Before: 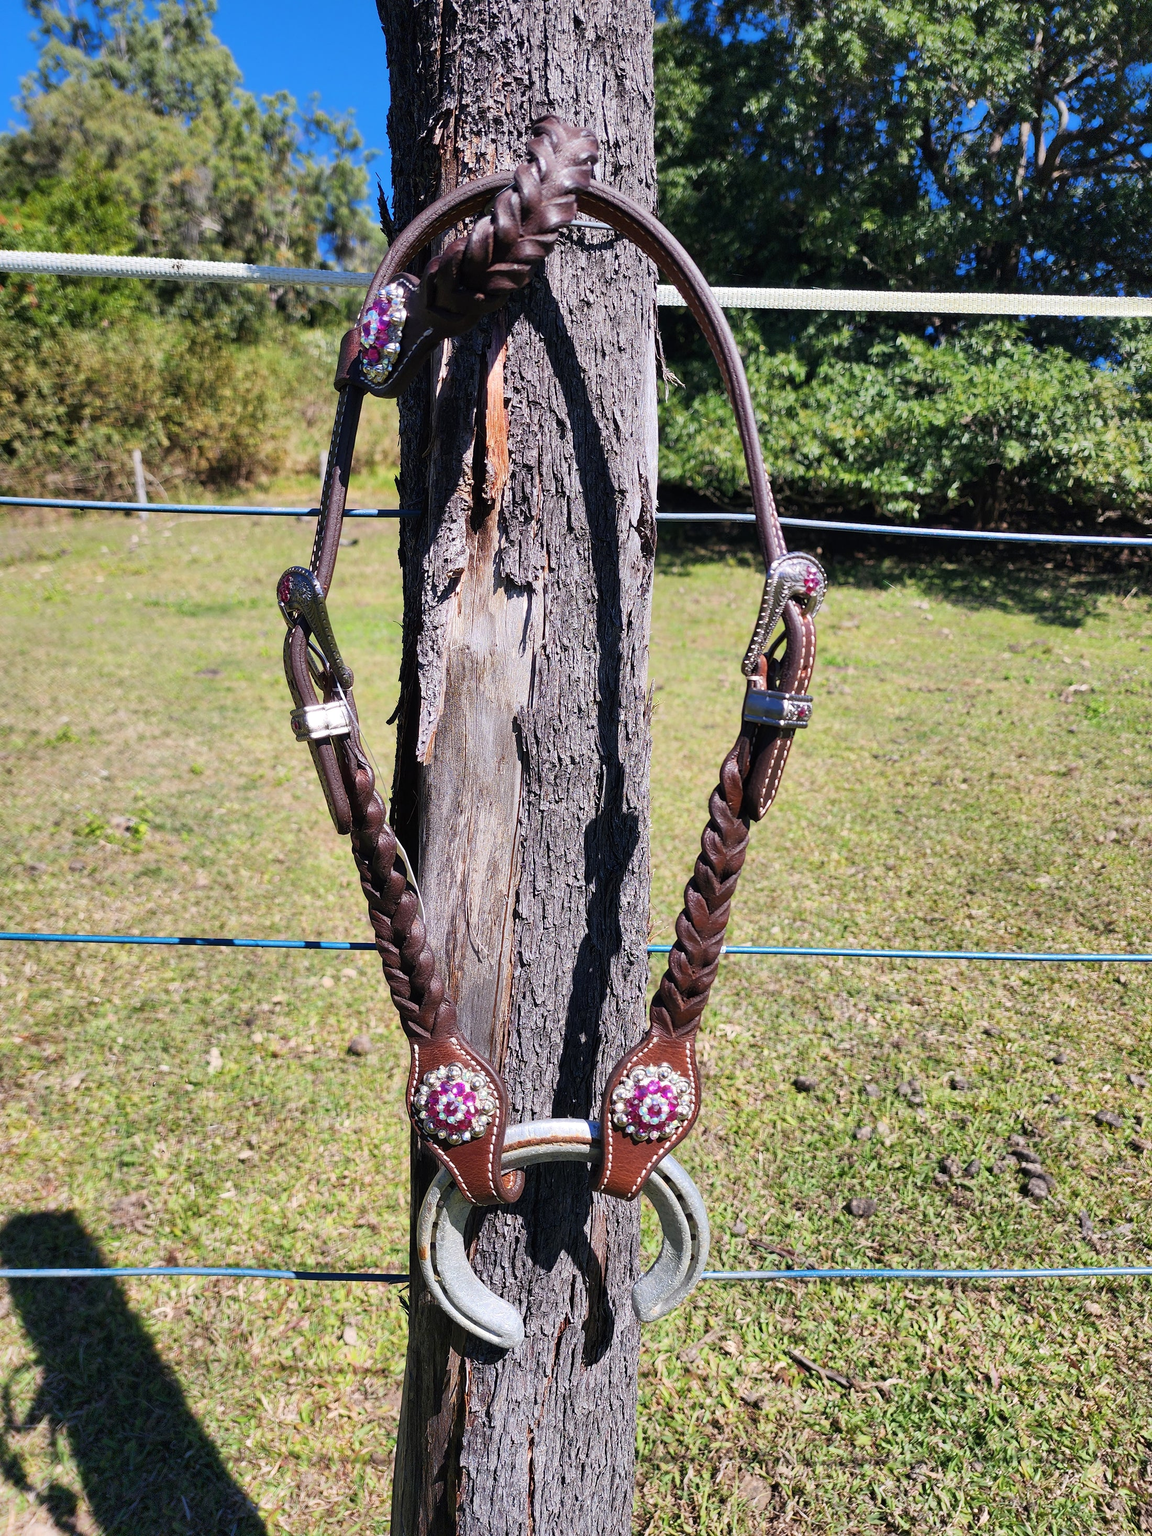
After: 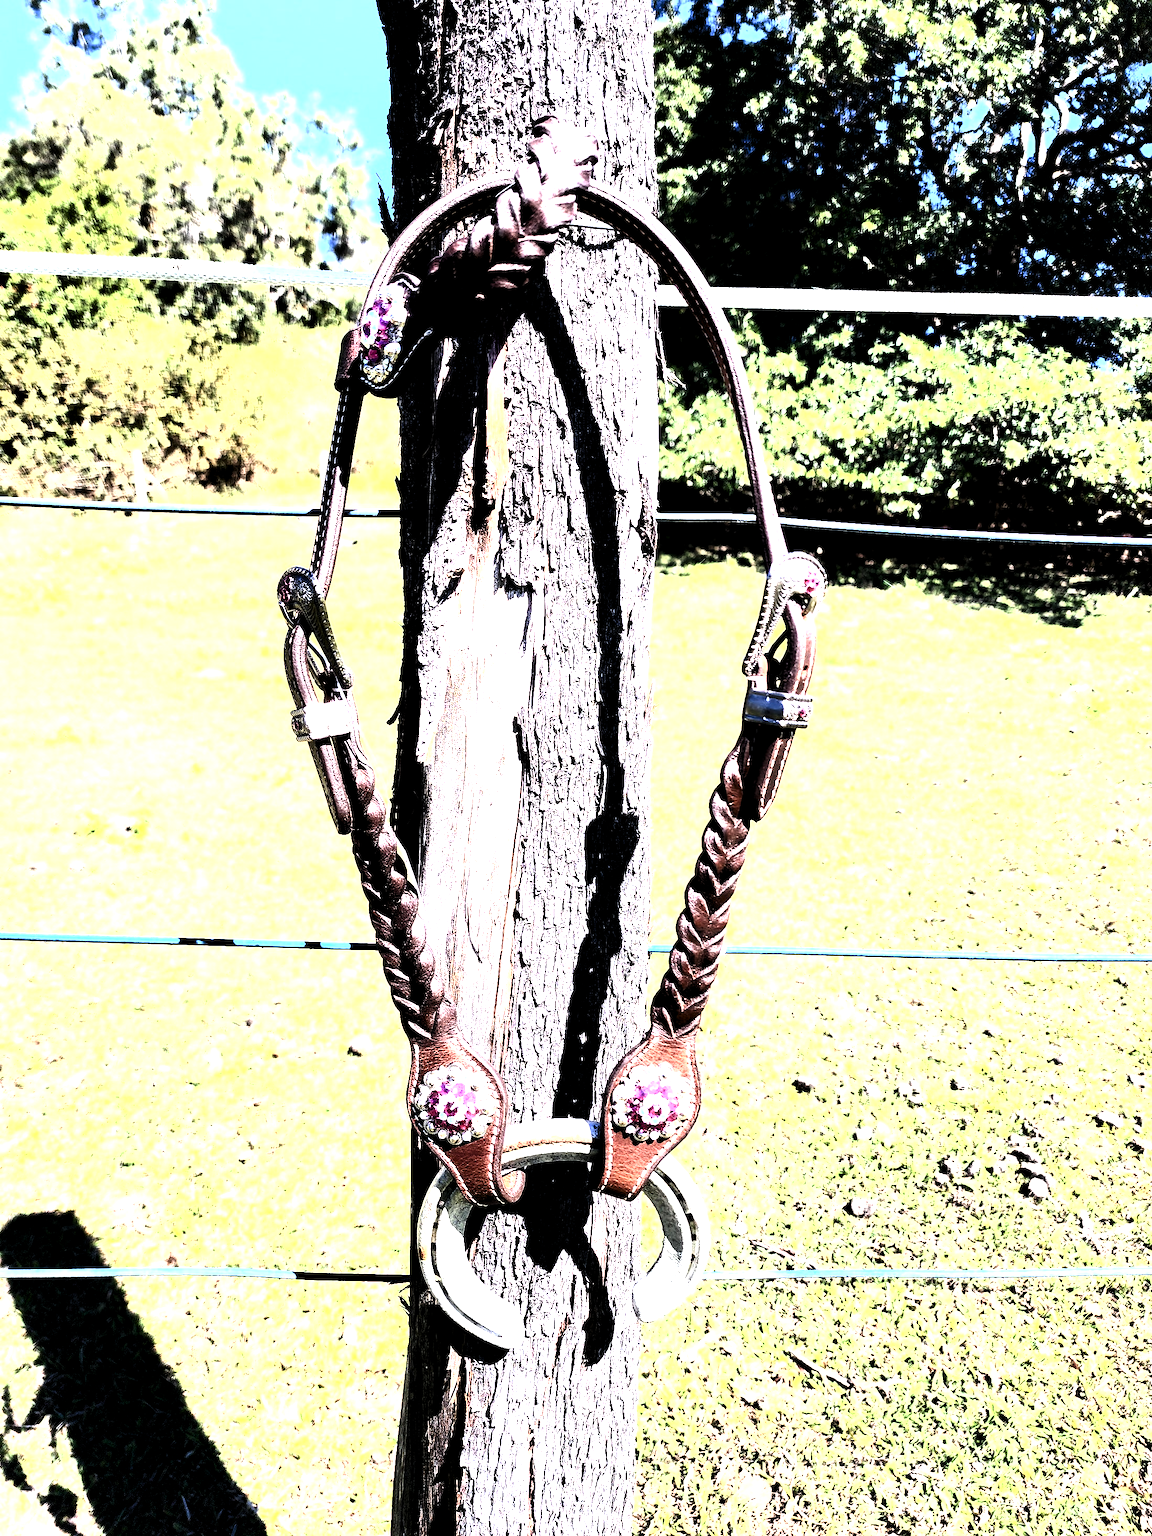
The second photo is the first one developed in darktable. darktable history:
levels: levels [0.052, 0.496, 0.908]
exposure: black level correction 0, exposure 0.938 EV, compensate highlight preservation false
tone curve: curves: ch0 [(0, 0) (0.003, 0) (0.011, 0.001) (0.025, 0.003) (0.044, 0.003) (0.069, 0.006) (0.1, 0.009) (0.136, 0.014) (0.177, 0.029) (0.224, 0.061) (0.277, 0.127) (0.335, 0.218) (0.399, 0.38) (0.468, 0.588) (0.543, 0.809) (0.623, 0.947) (0.709, 0.987) (0.801, 0.99) (0.898, 0.99) (1, 1)], color space Lab, independent channels, preserve colors none
